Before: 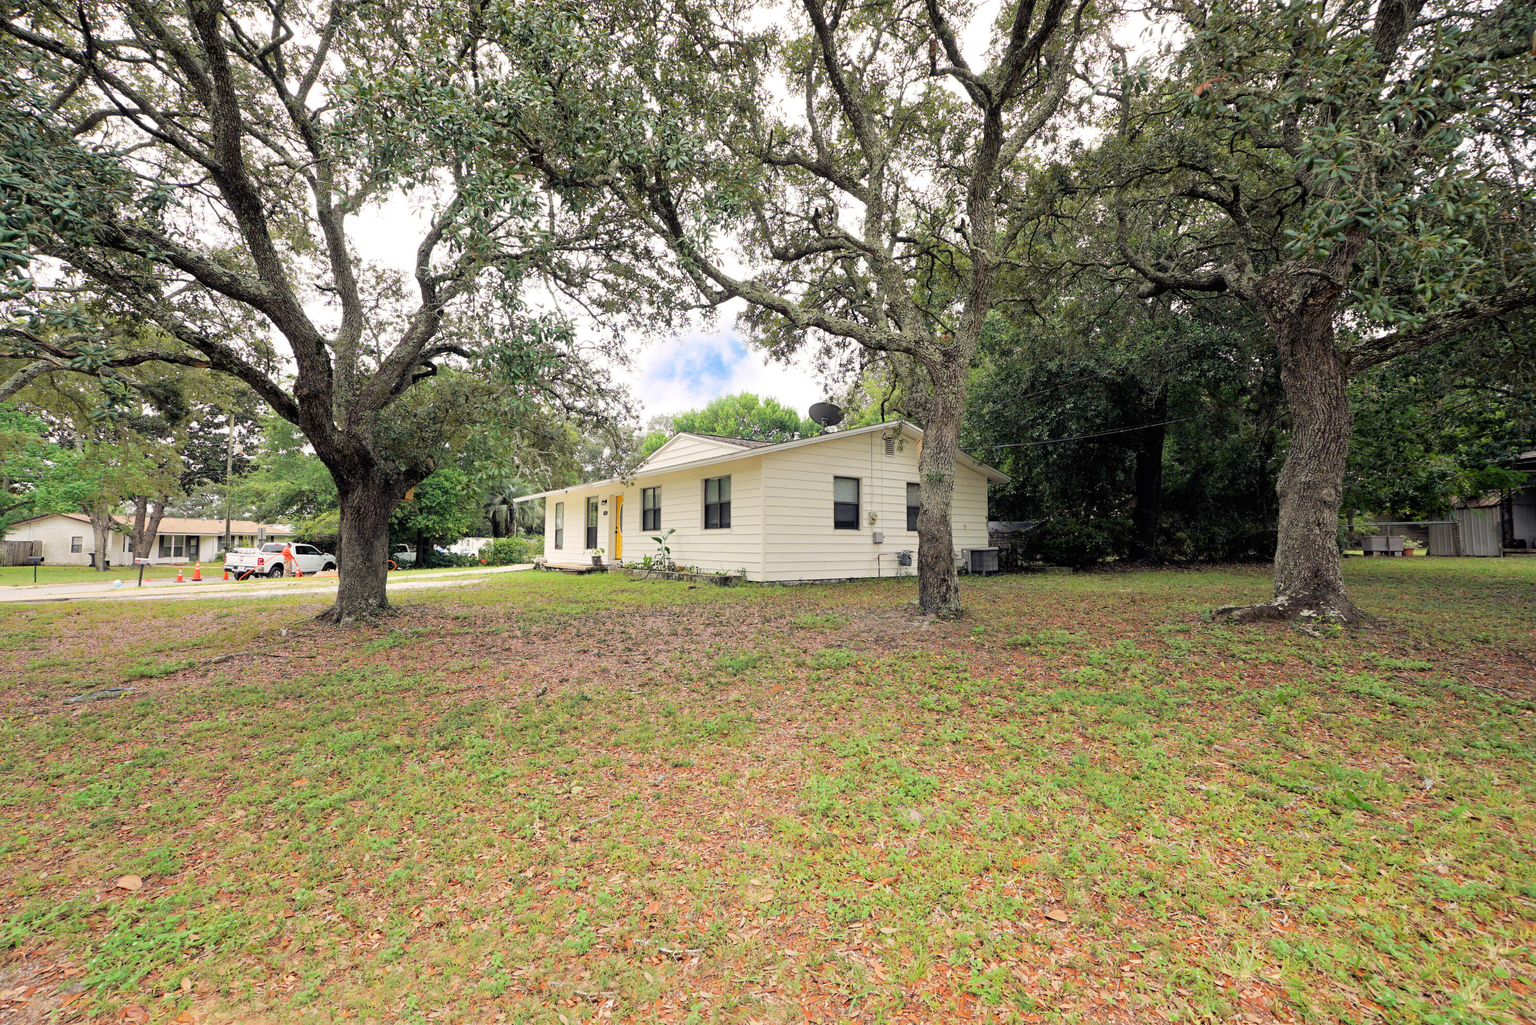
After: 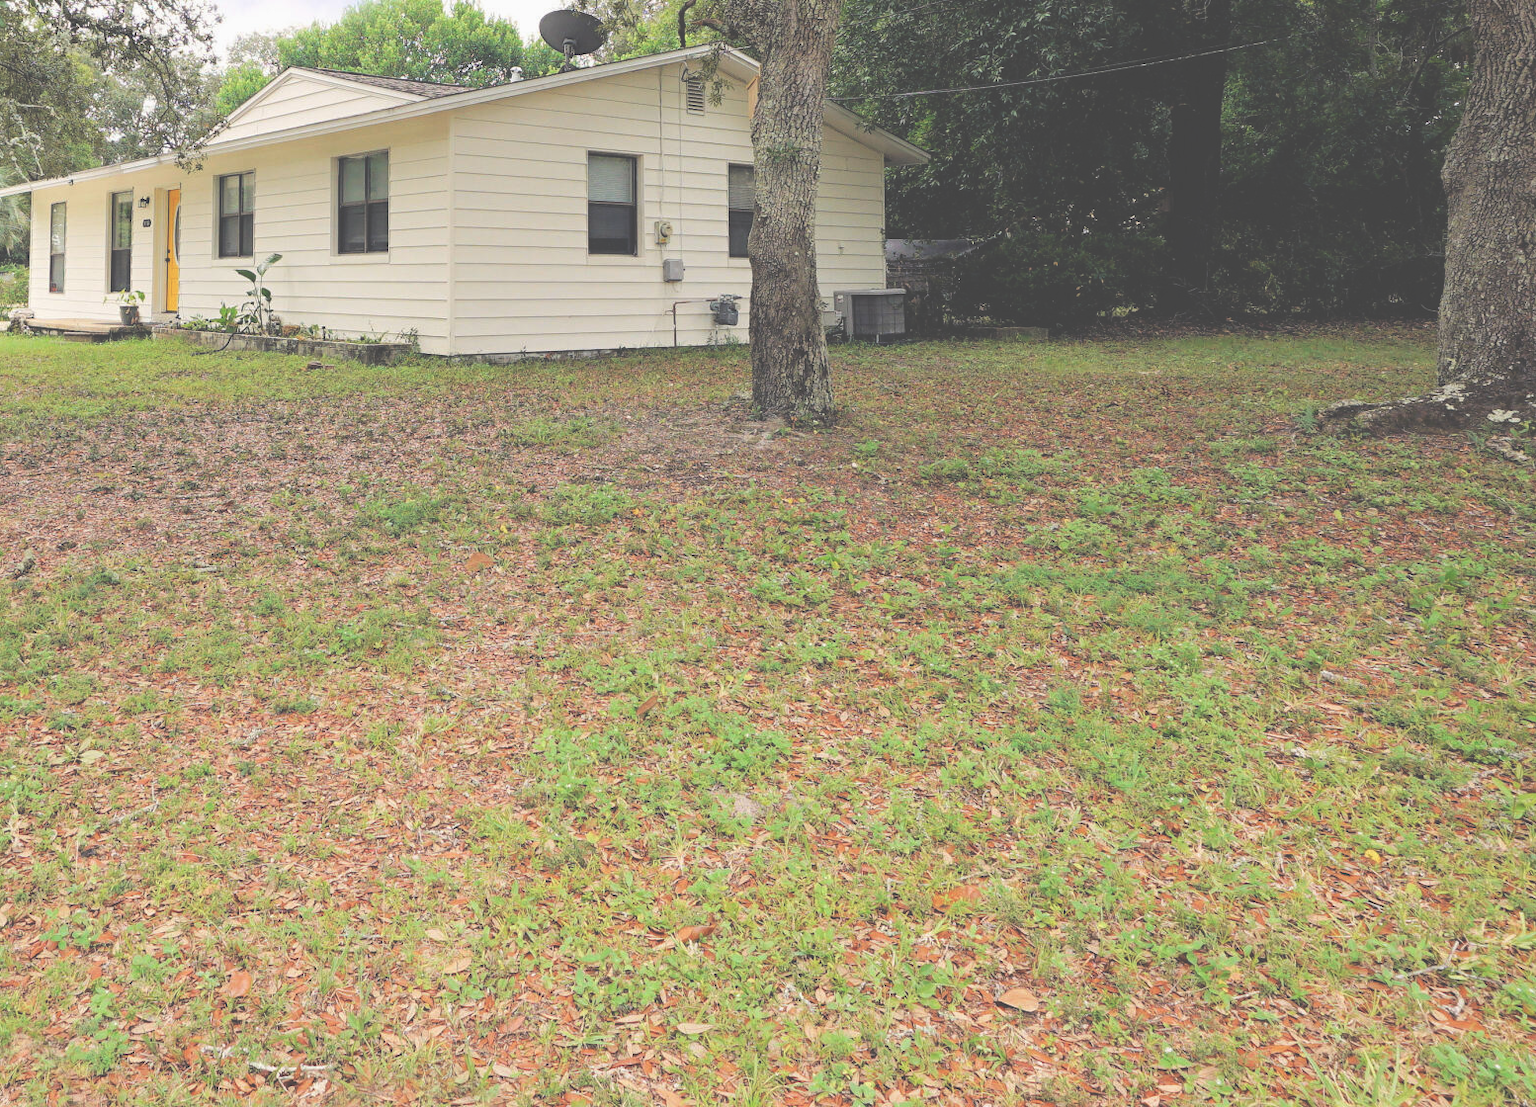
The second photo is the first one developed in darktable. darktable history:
exposure: black level correction -0.062, exposure -0.05 EV, compensate highlight preservation false
crop: left 34.479%, top 38.822%, right 13.718%, bottom 5.172%
